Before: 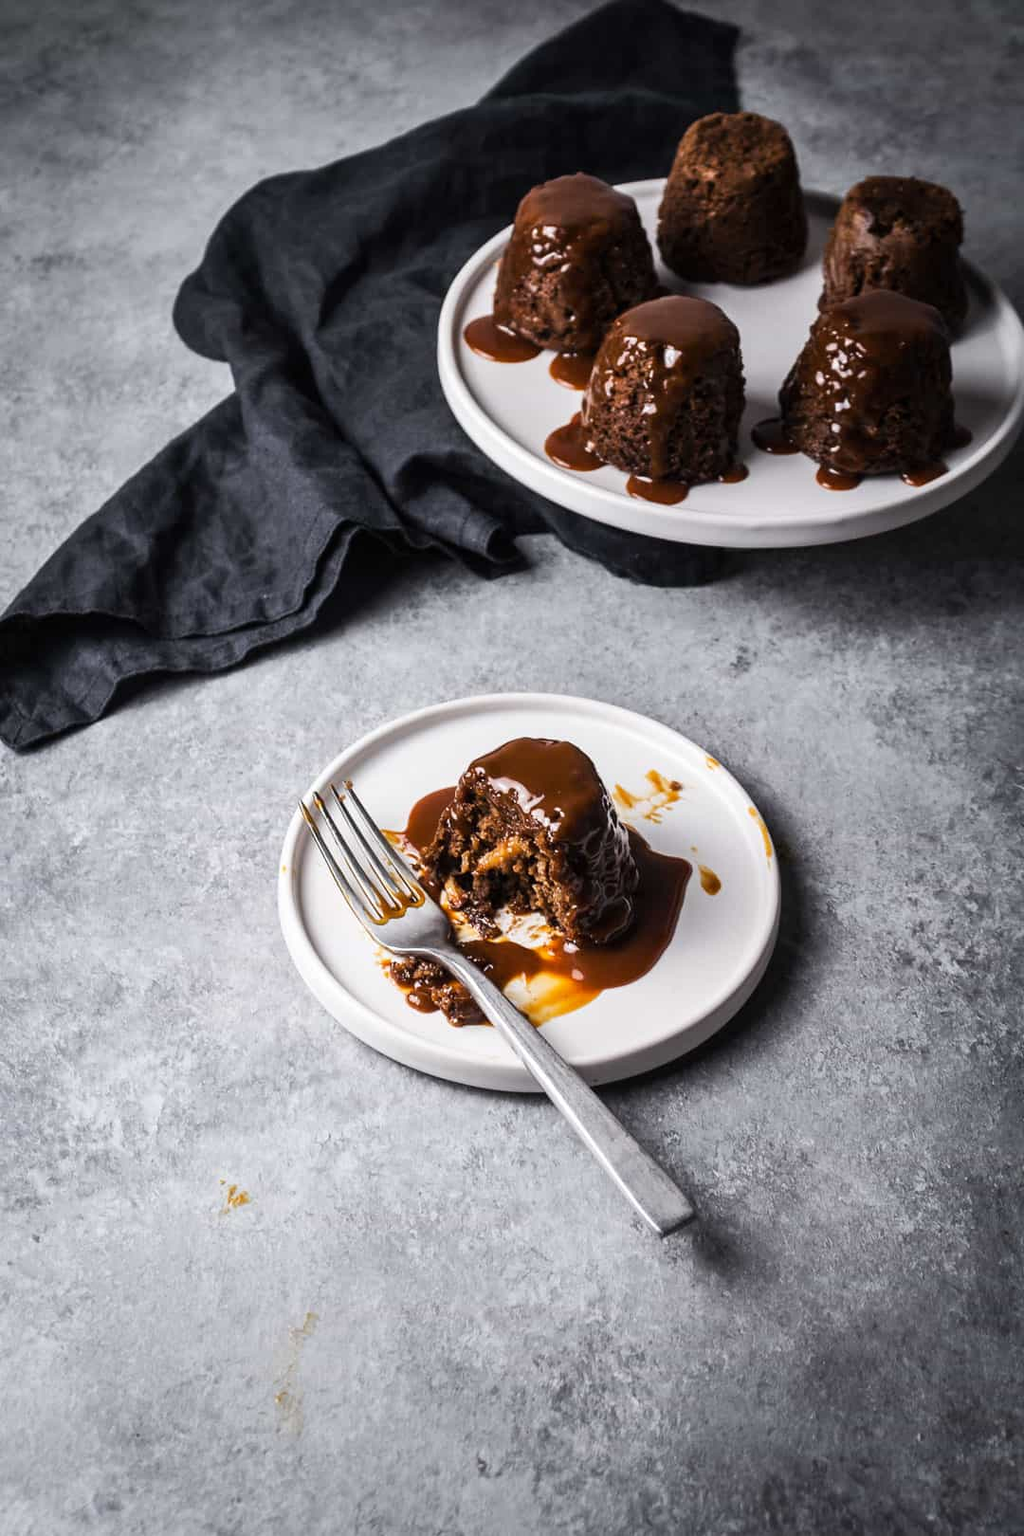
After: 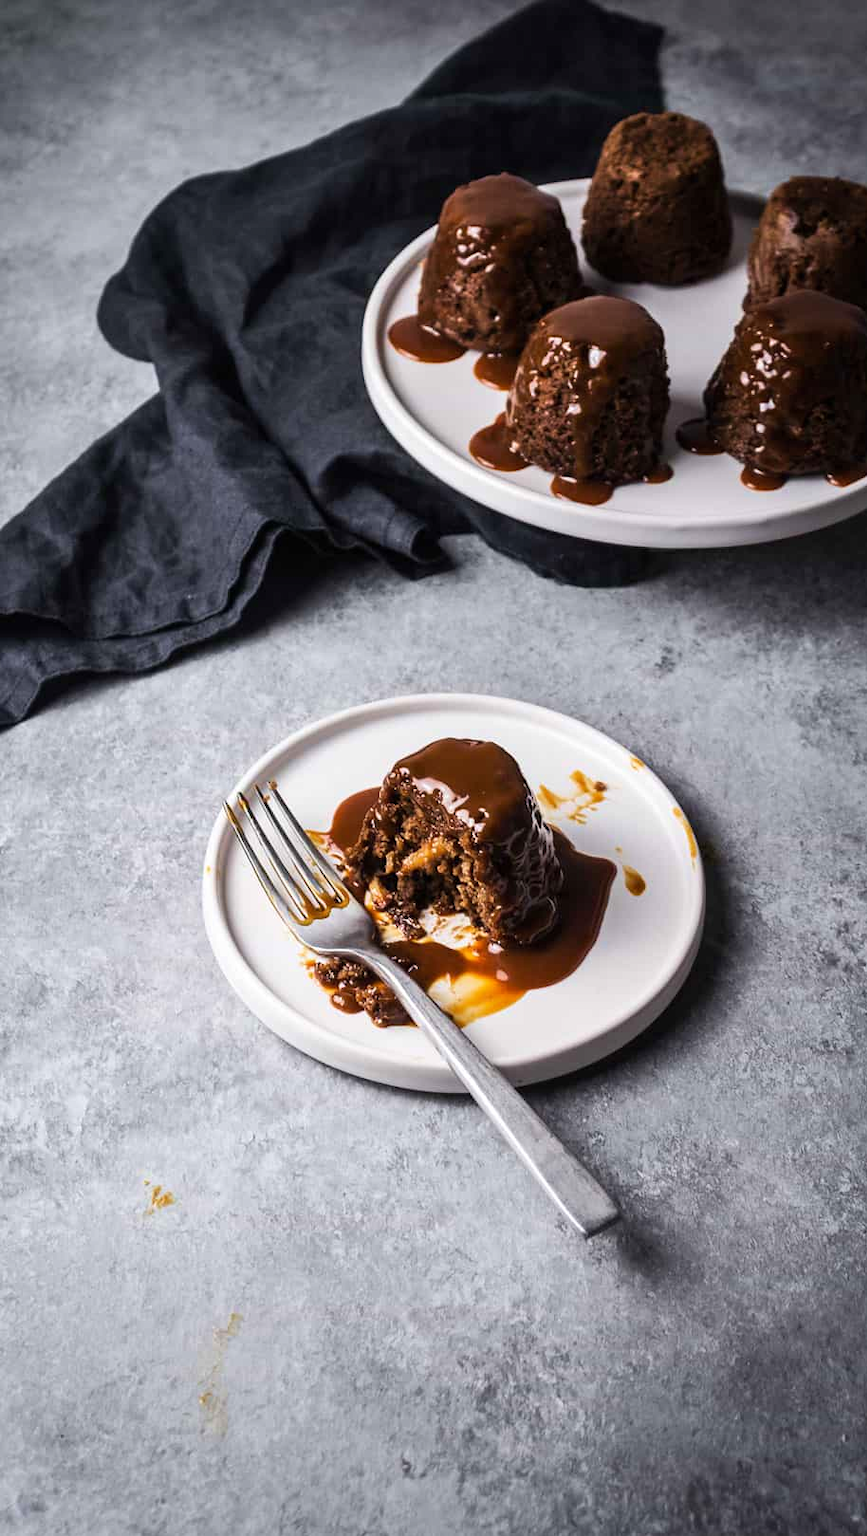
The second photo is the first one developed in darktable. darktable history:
velvia: on, module defaults
crop: left 7.459%, right 7.82%
